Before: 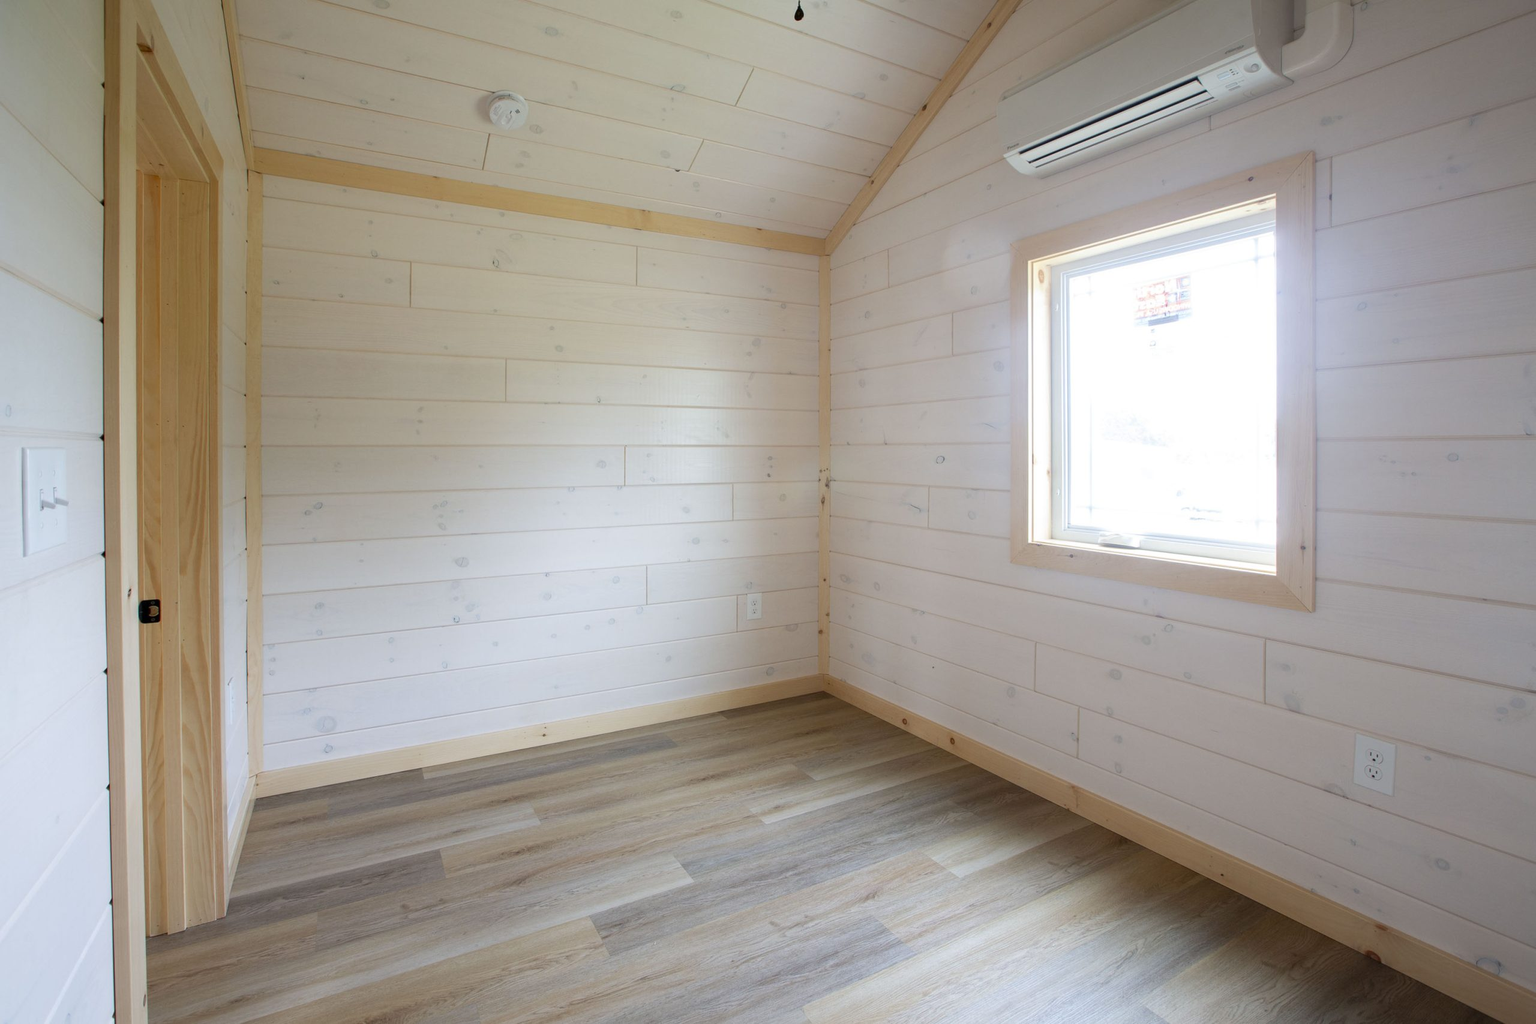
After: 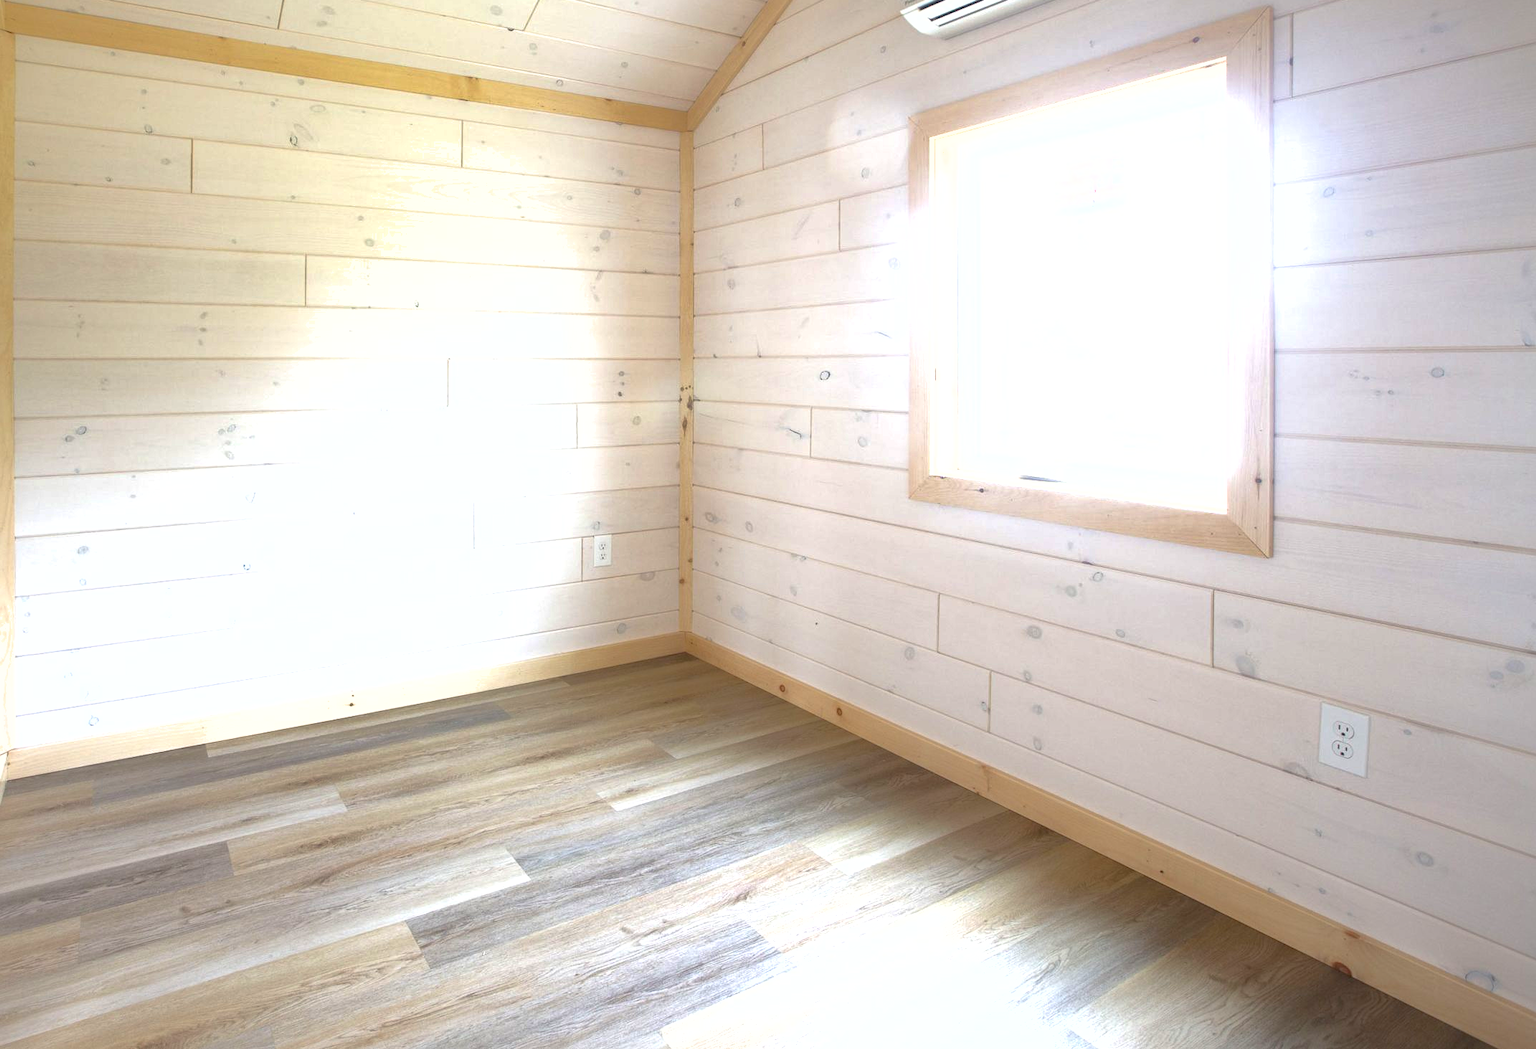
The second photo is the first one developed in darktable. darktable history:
shadows and highlights: on, module defaults
crop: left 16.315%, top 14.246%
exposure: black level correction 0, exposure 1.125 EV, compensate exposure bias true, compensate highlight preservation false
